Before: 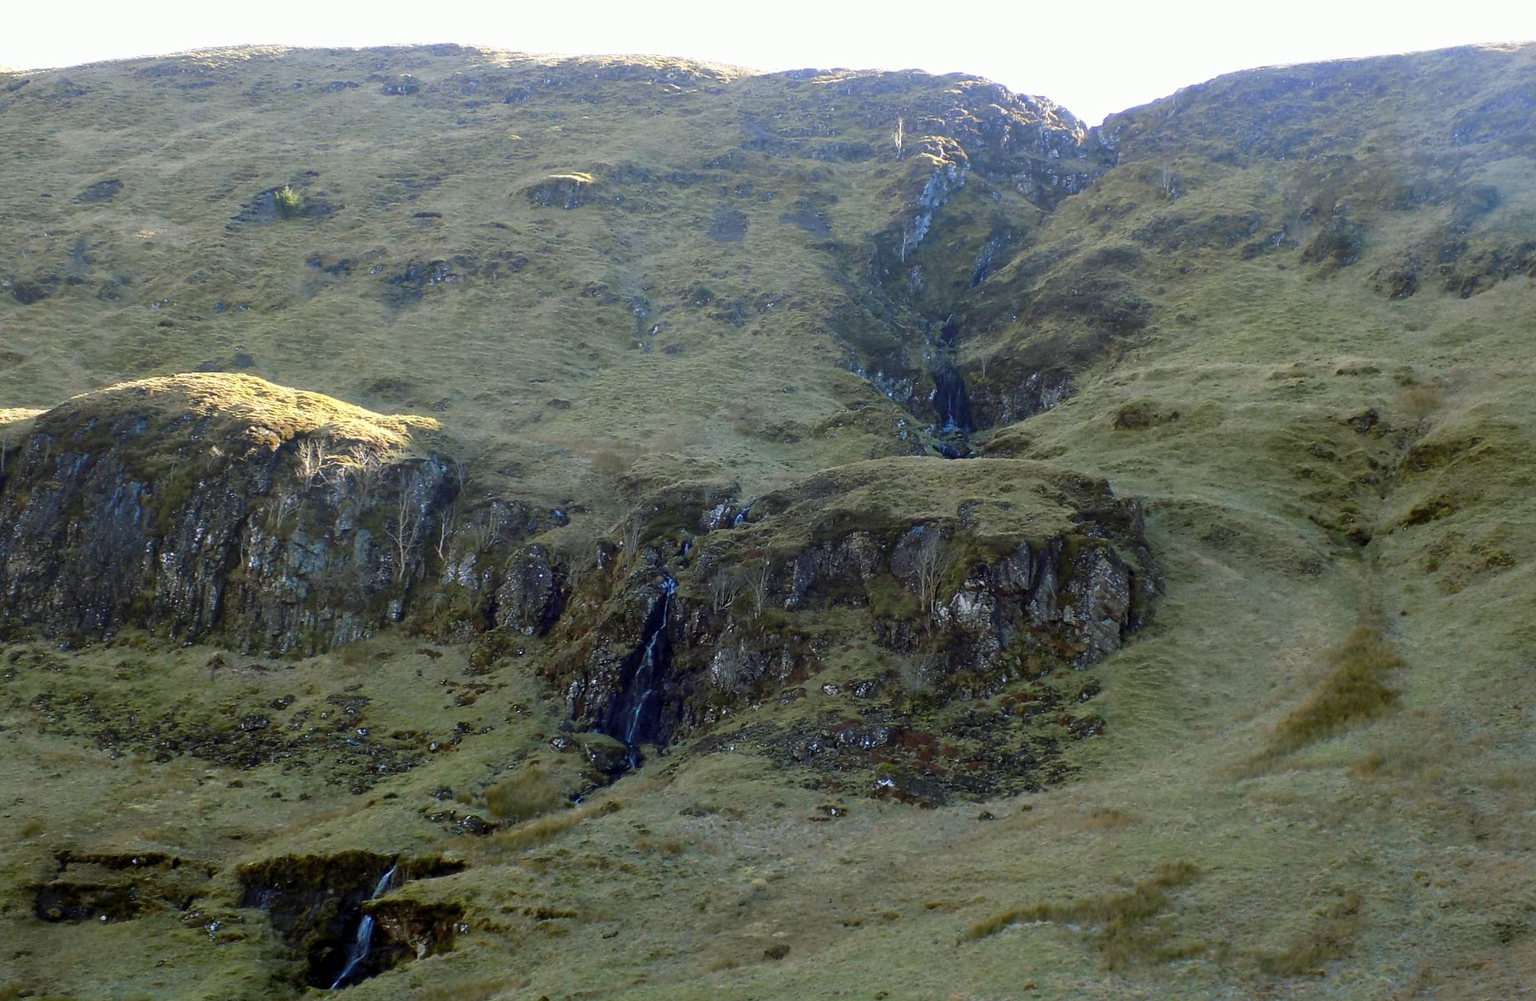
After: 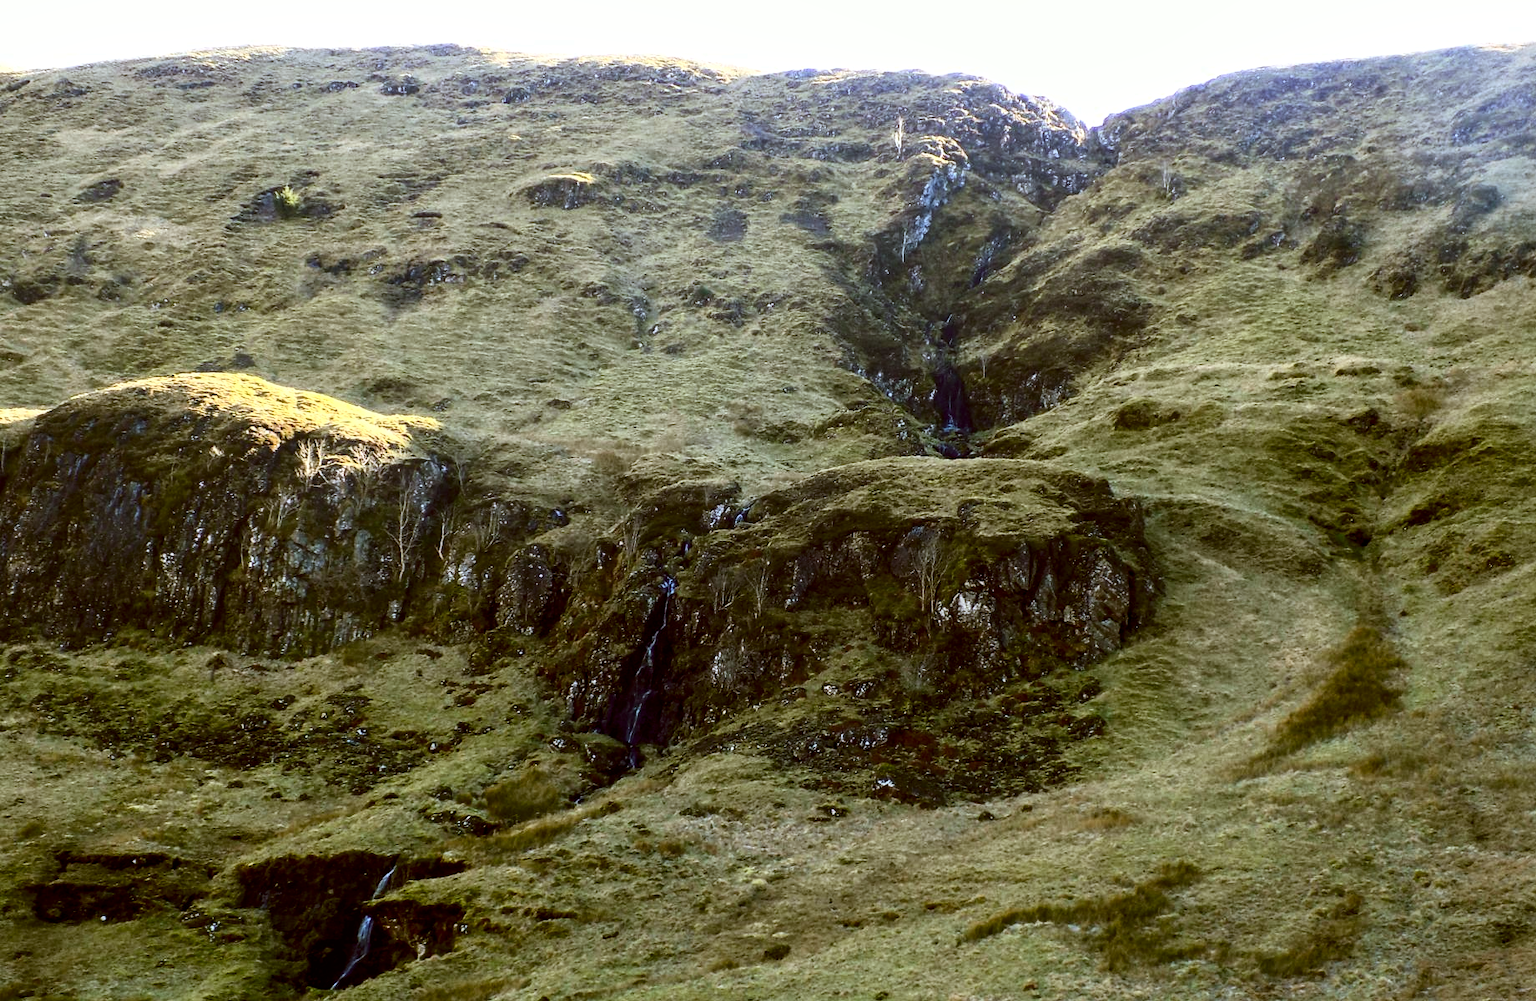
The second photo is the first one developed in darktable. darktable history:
shadows and highlights: radius 336.28, shadows 28.8, soften with gaussian
local contrast: on, module defaults
contrast brightness saturation: contrast 0.411, brightness 0.109, saturation 0.209
color correction: highlights a* -0.404, highlights b* 0.182, shadows a* 4.78, shadows b* 20.51
